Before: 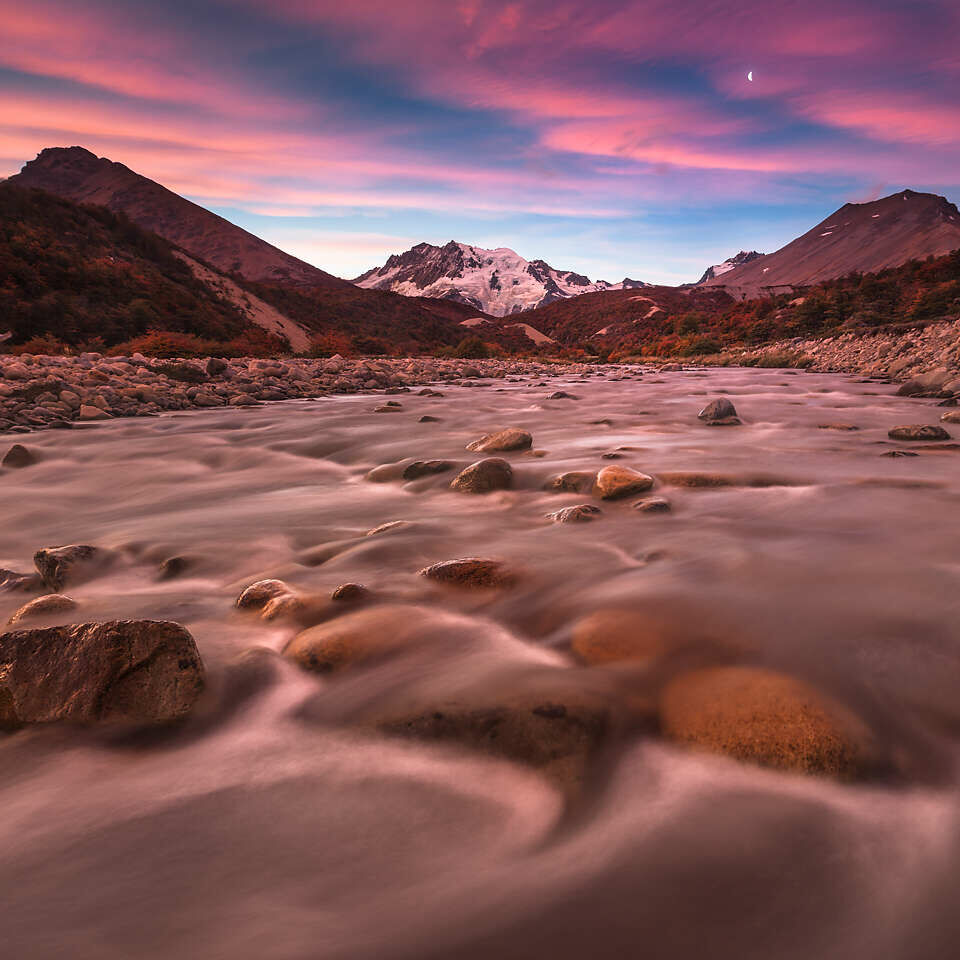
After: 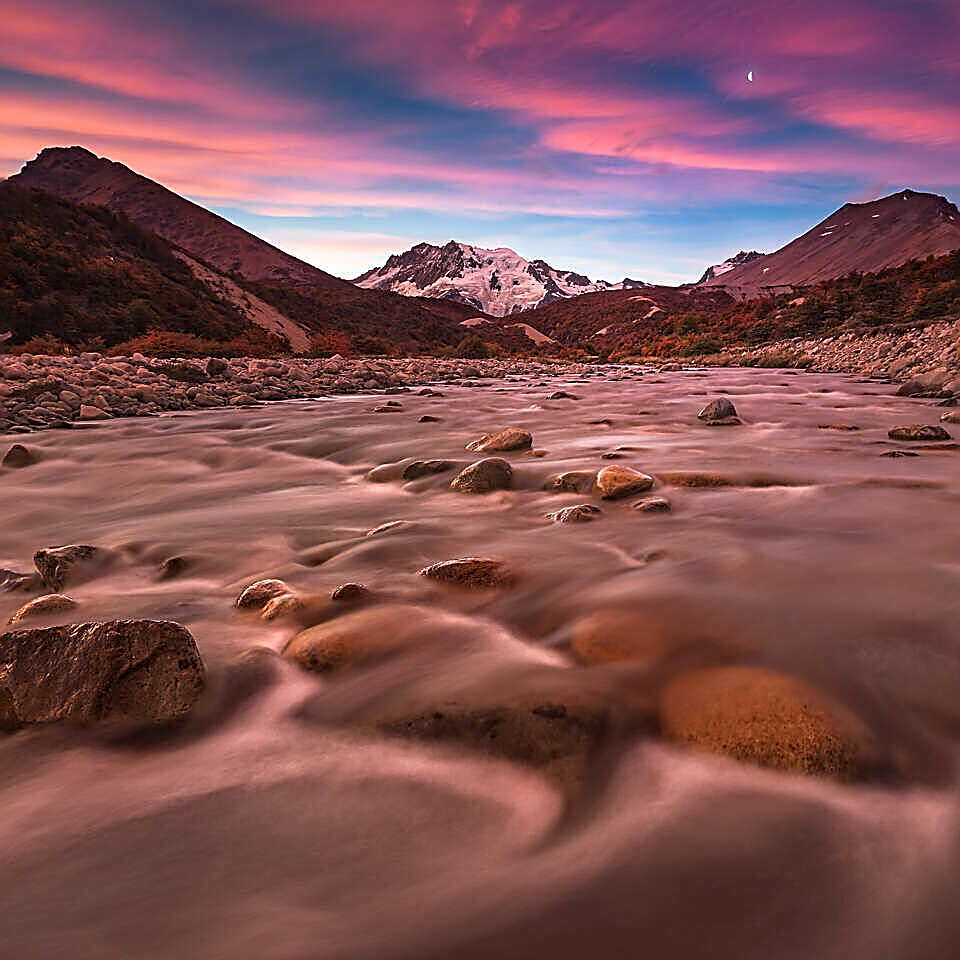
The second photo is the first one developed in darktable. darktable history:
sharpen: amount 0.89
haze removal: compatibility mode true, adaptive false
